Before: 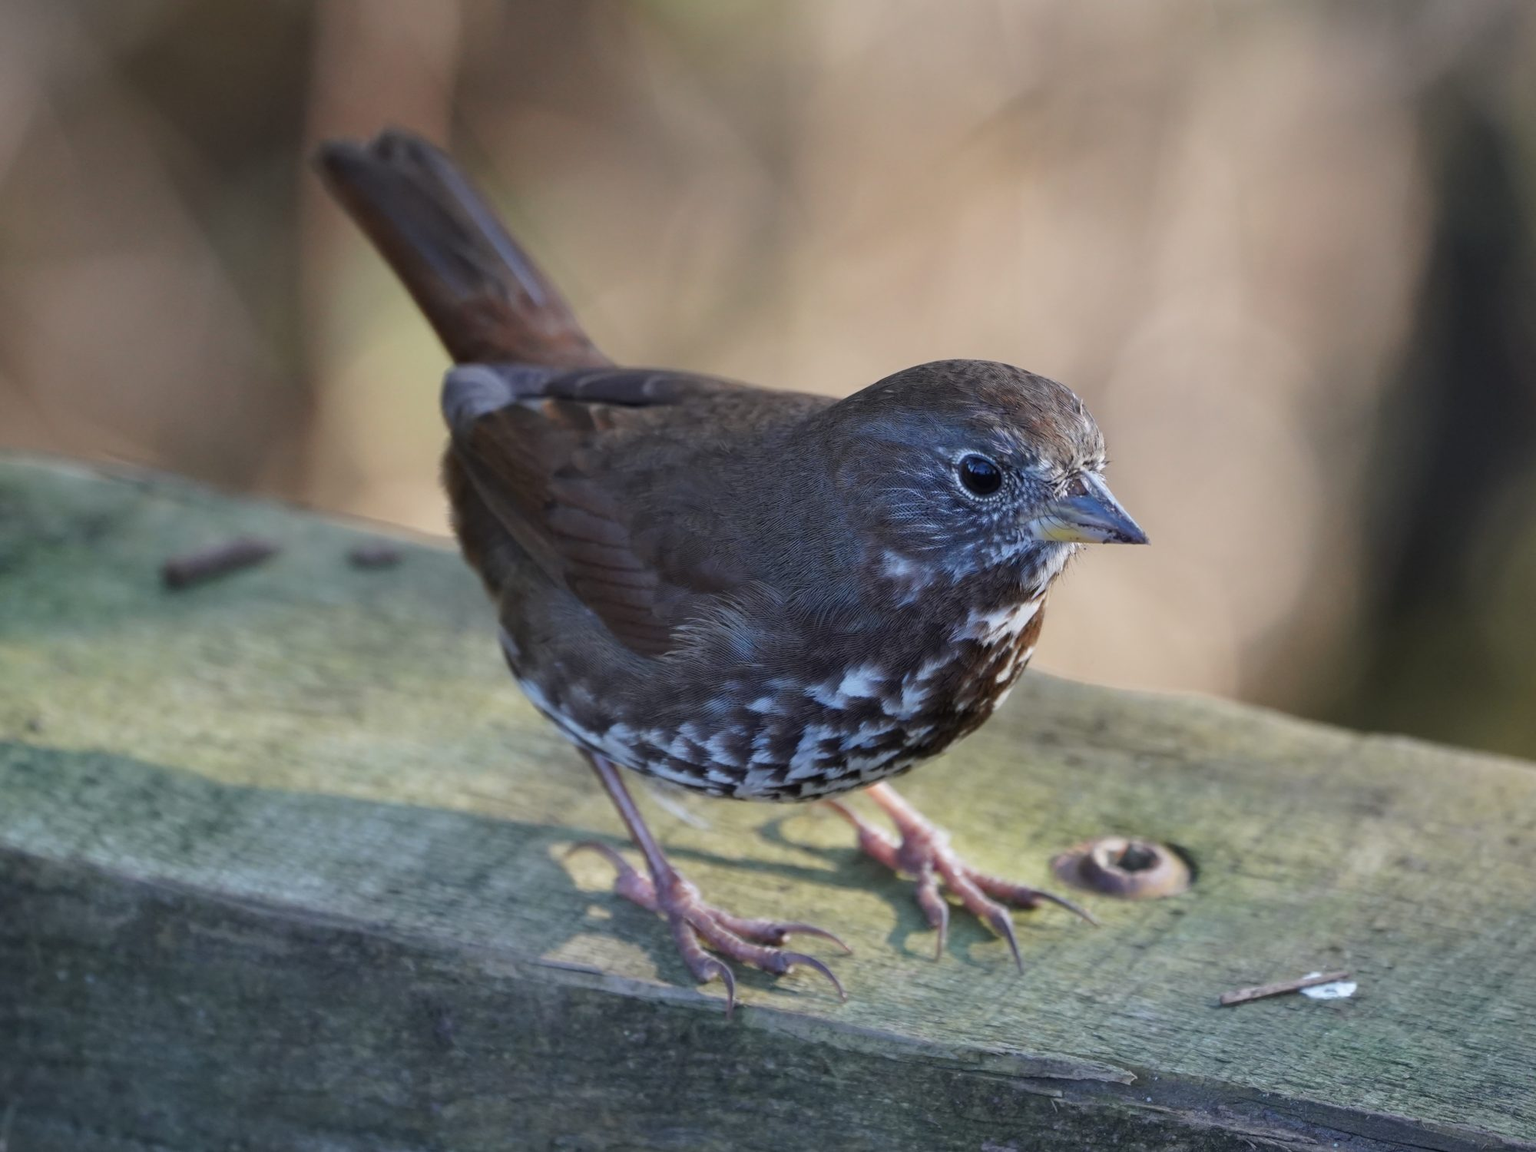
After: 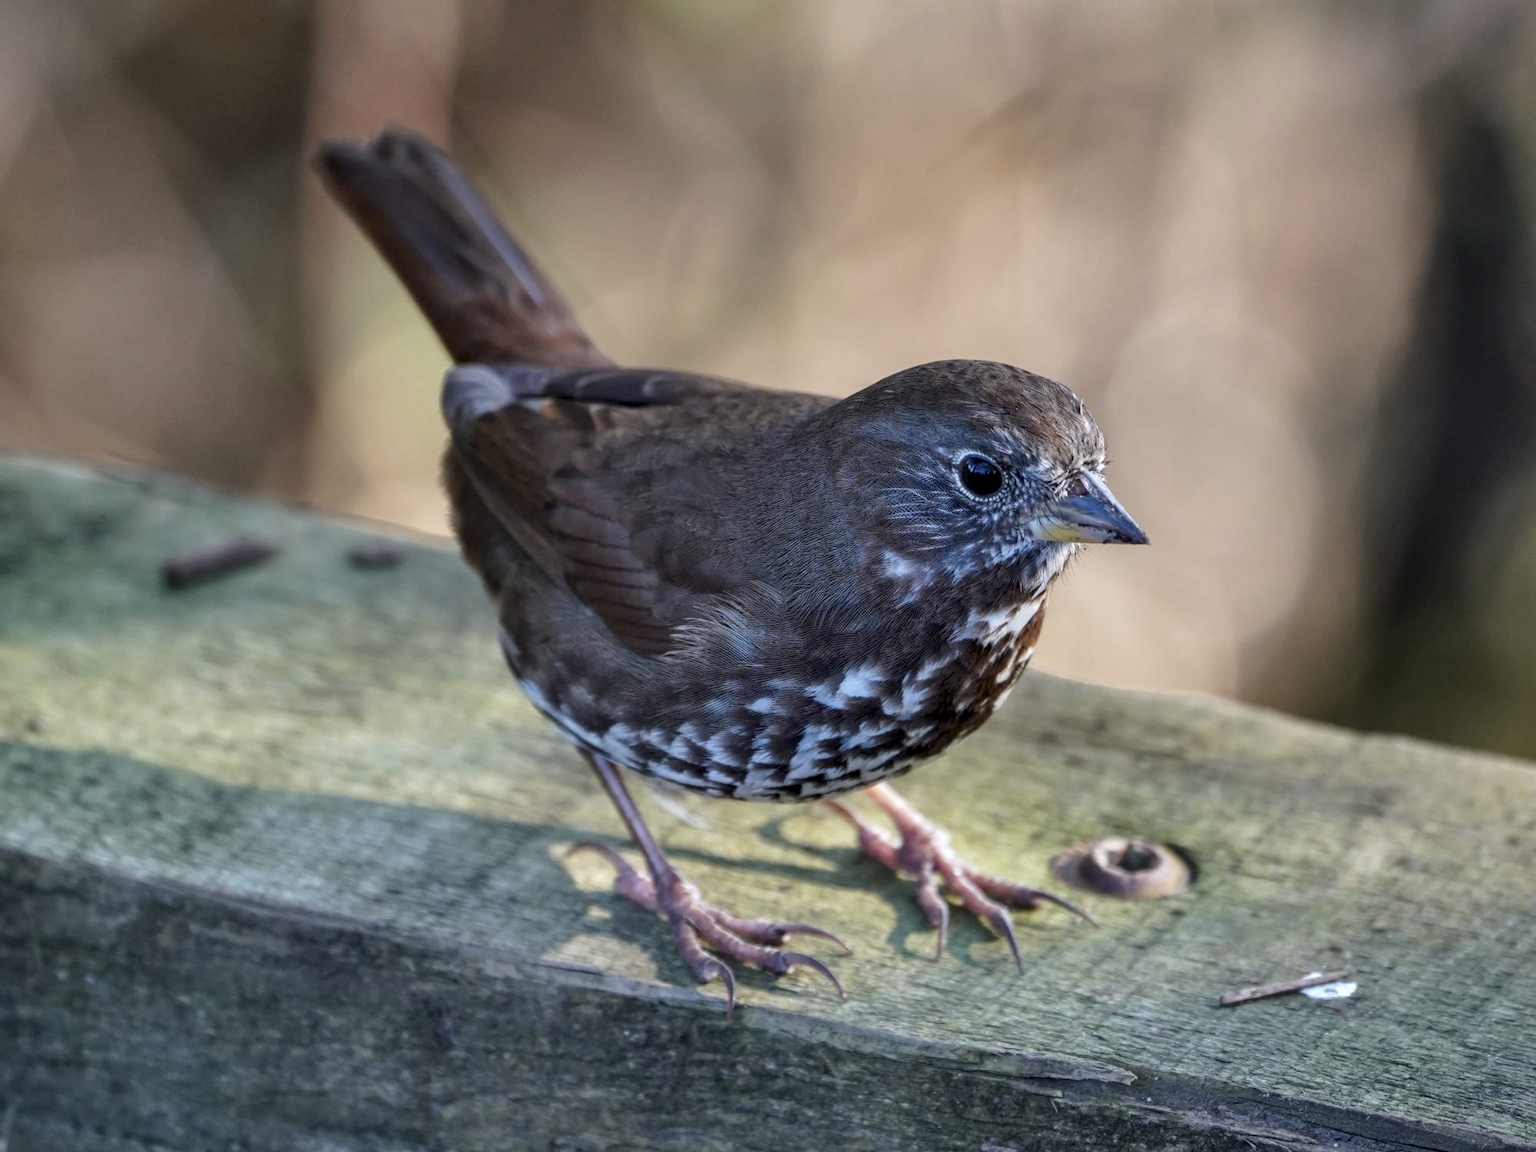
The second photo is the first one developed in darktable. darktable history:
local contrast: detail 142%
shadows and highlights: low approximation 0.01, soften with gaussian
